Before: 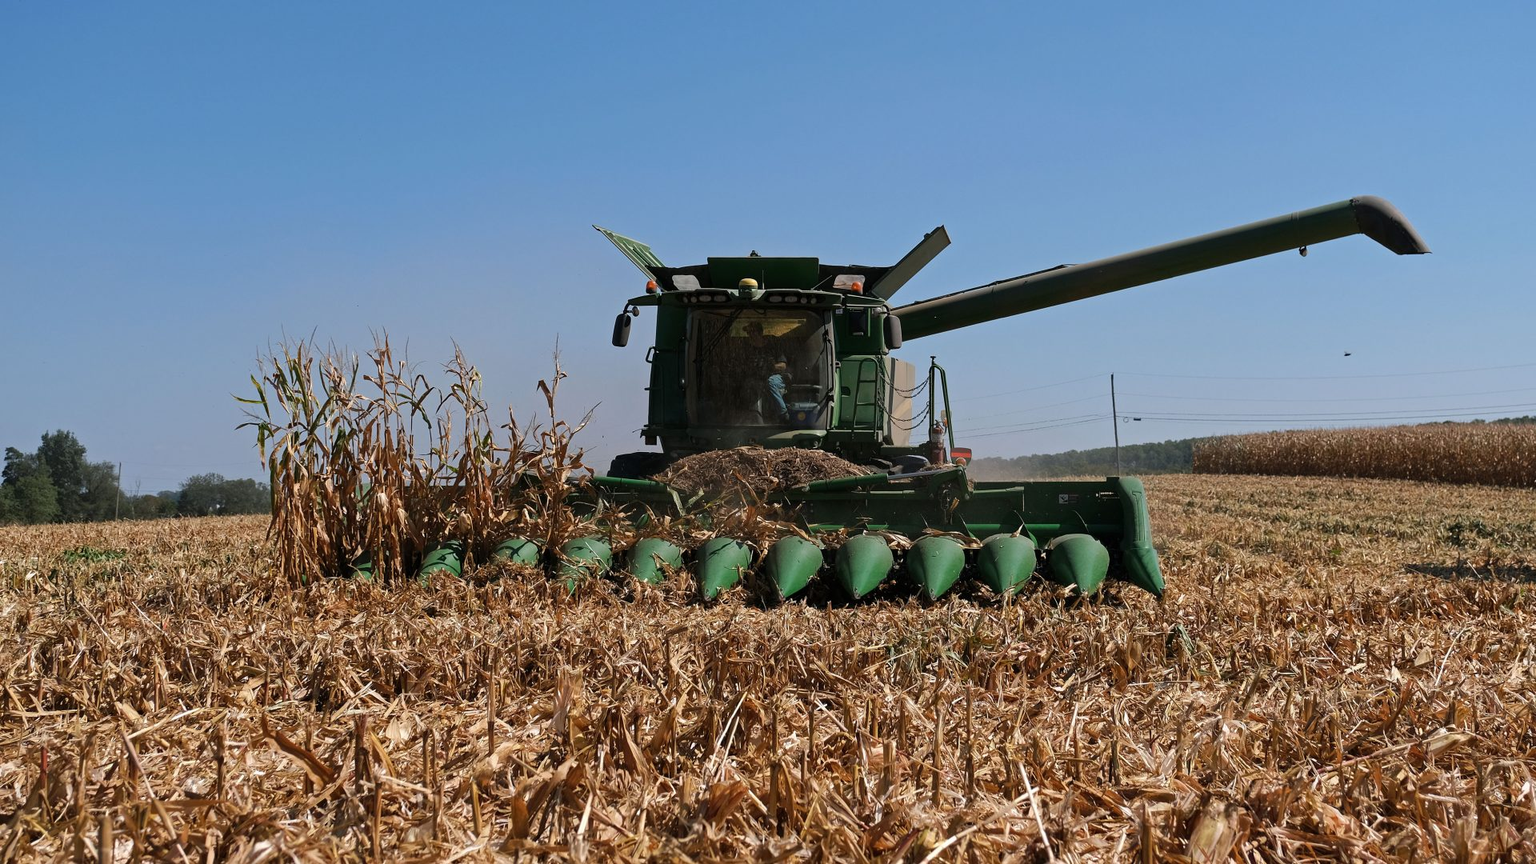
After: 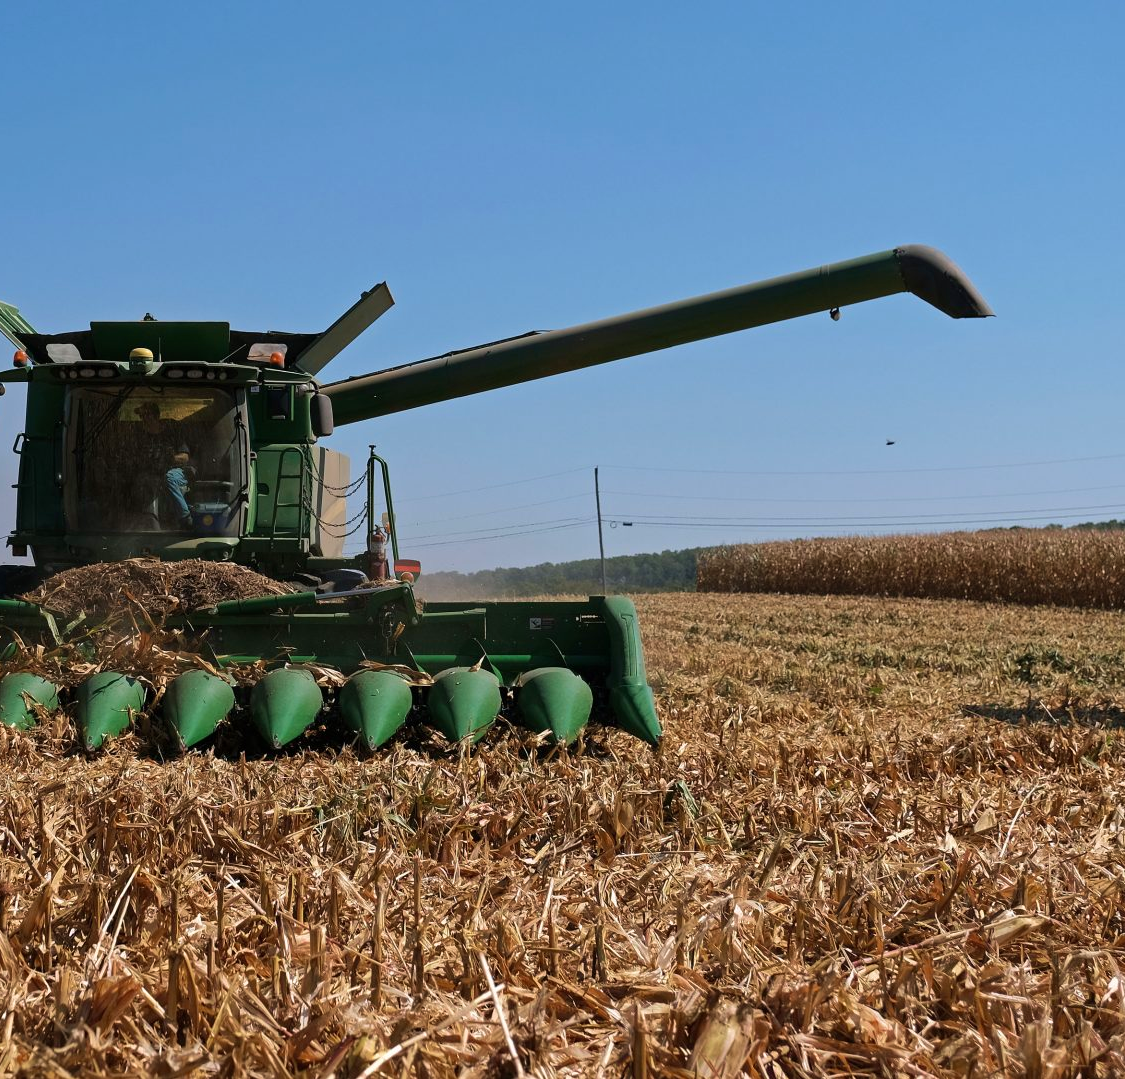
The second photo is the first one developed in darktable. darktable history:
velvia: on, module defaults
crop: left 41.401%
